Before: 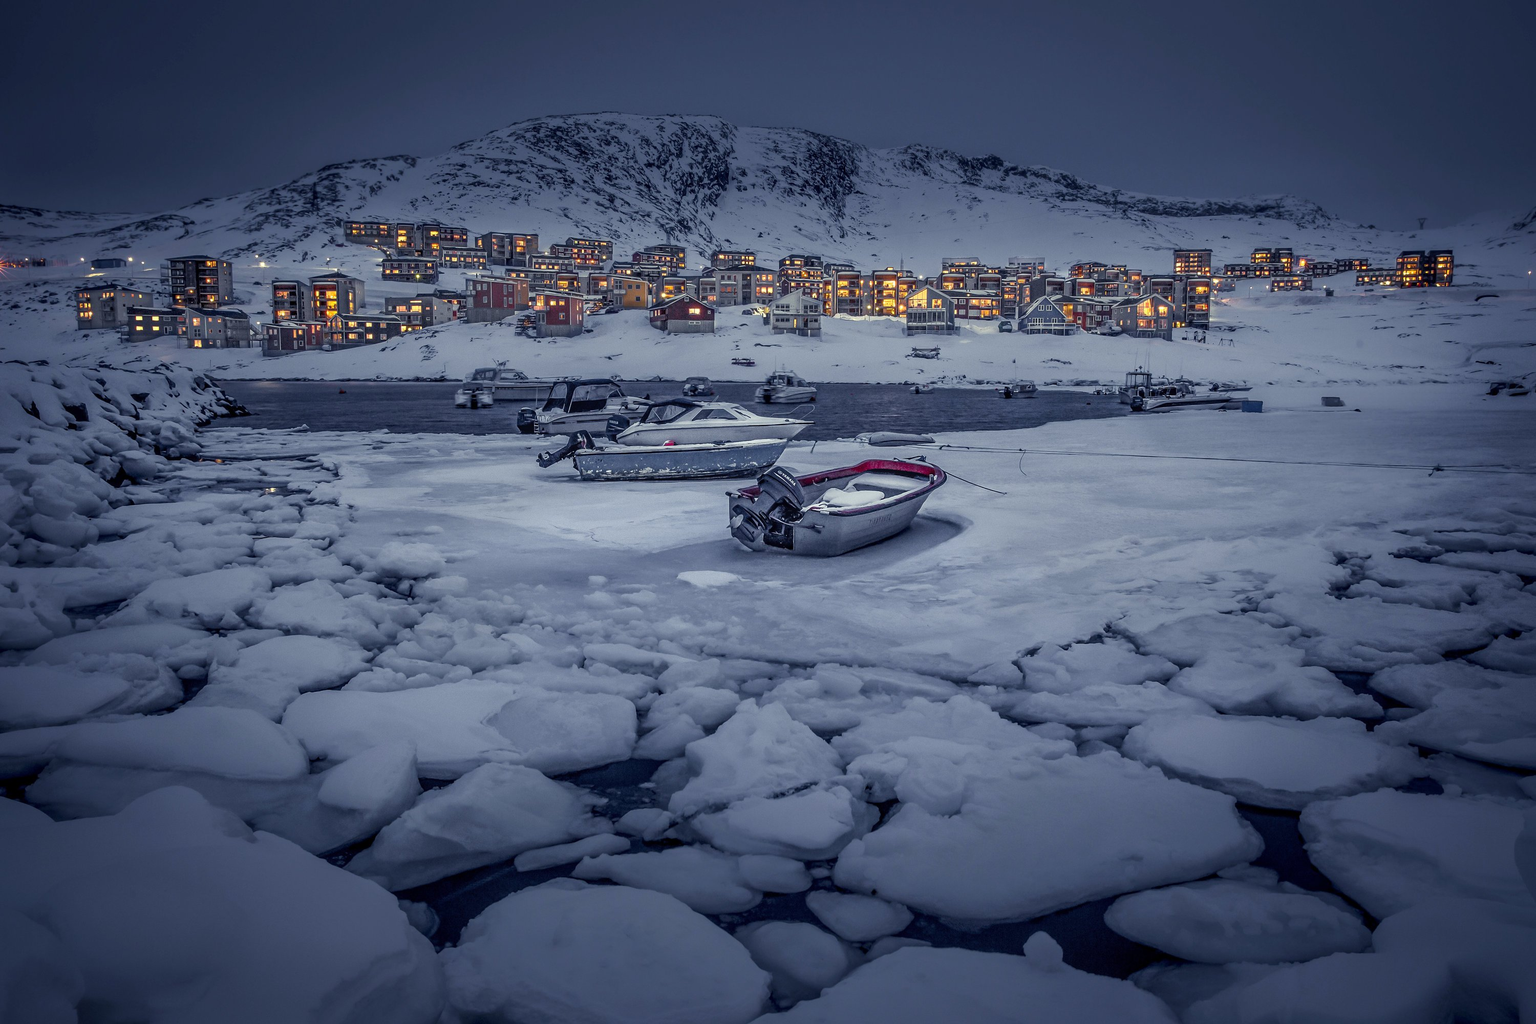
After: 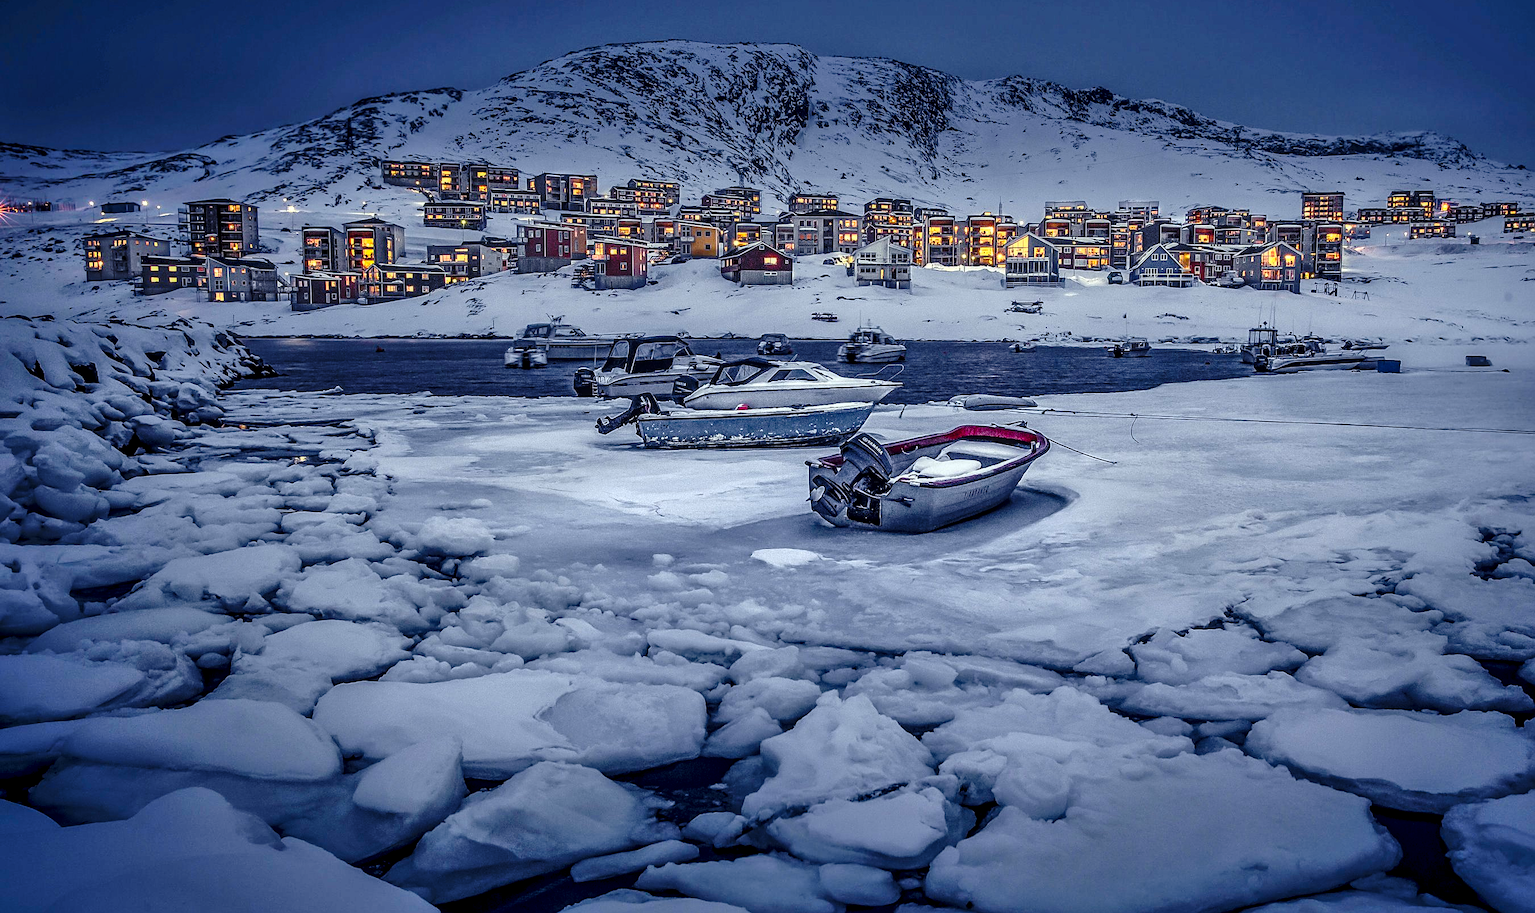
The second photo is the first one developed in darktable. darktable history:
shadows and highlights: low approximation 0.01, soften with gaussian
crop: top 7.481%, right 9.817%, bottom 12.054%
base curve: curves: ch0 [(0, 0) (0.073, 0.04) (0.157, 0.139) (0.492, 0.492) (0.758, 0.758) (1, 1)], preserve colors none
exposure: black level correction 0, exposure 0.691 EV, compensate highlight preservation false
sharpen: on, module defaults
local contrast: on, module defaults
contrast brightness saturation: brightness -0.086
